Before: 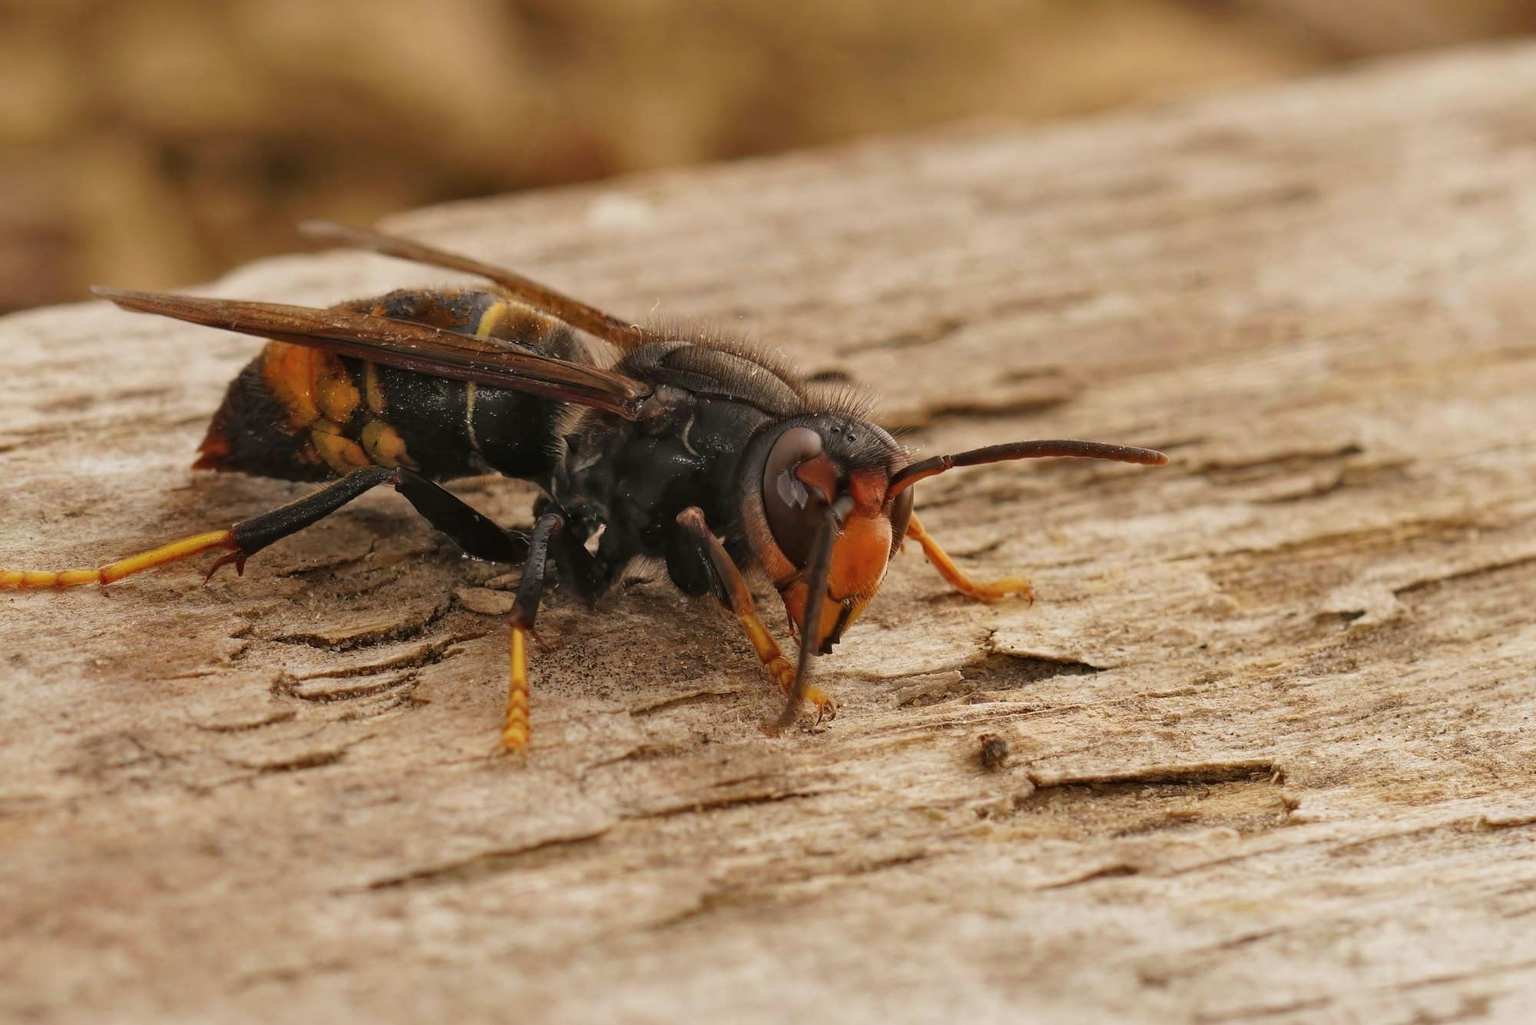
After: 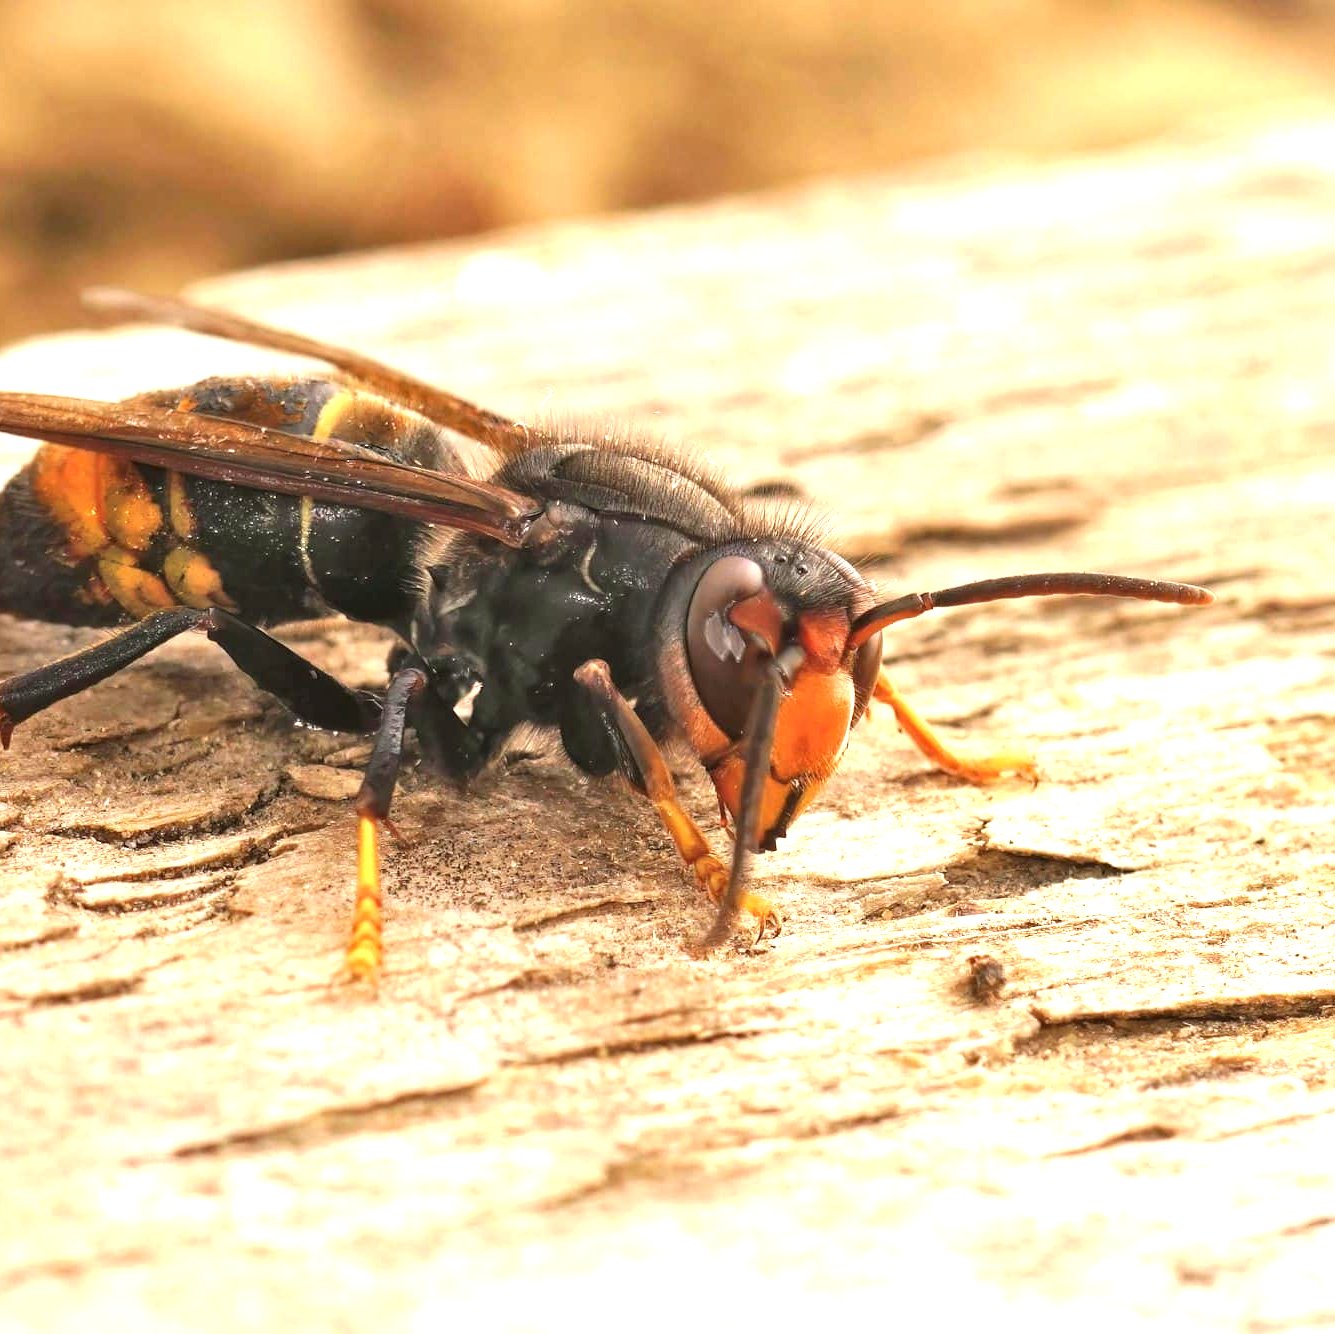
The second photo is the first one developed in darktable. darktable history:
exposure: black level correction 0, exposure 1.623 EV, compensate exposure bias true, compensate highlight preservation false
crop and rotate: left 15.359%, right 17.861%
